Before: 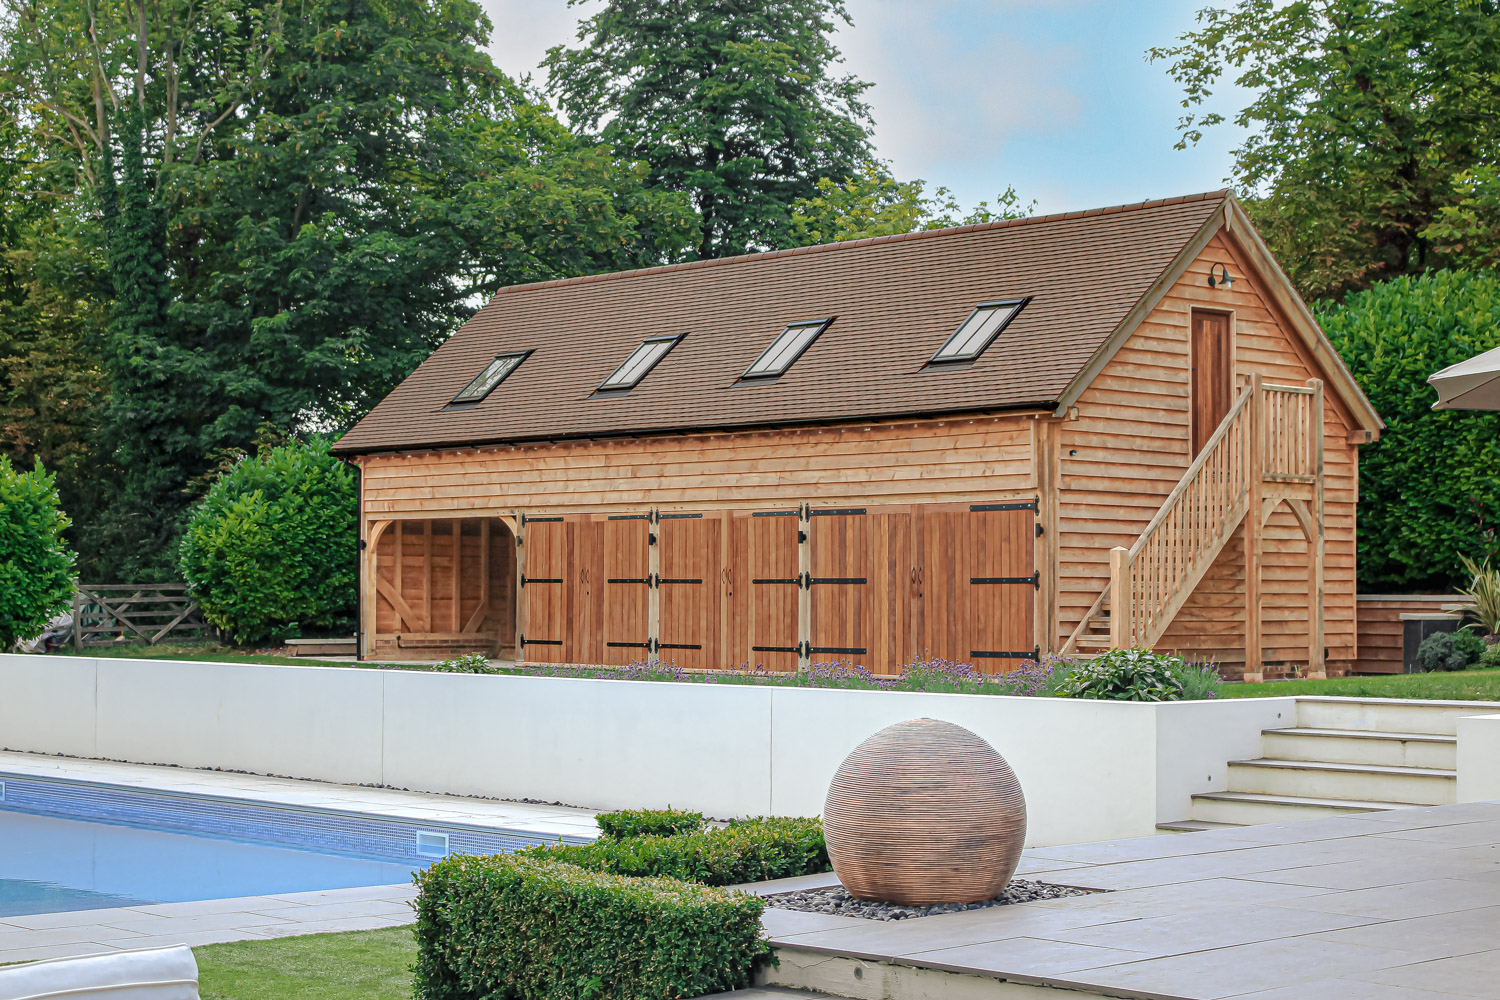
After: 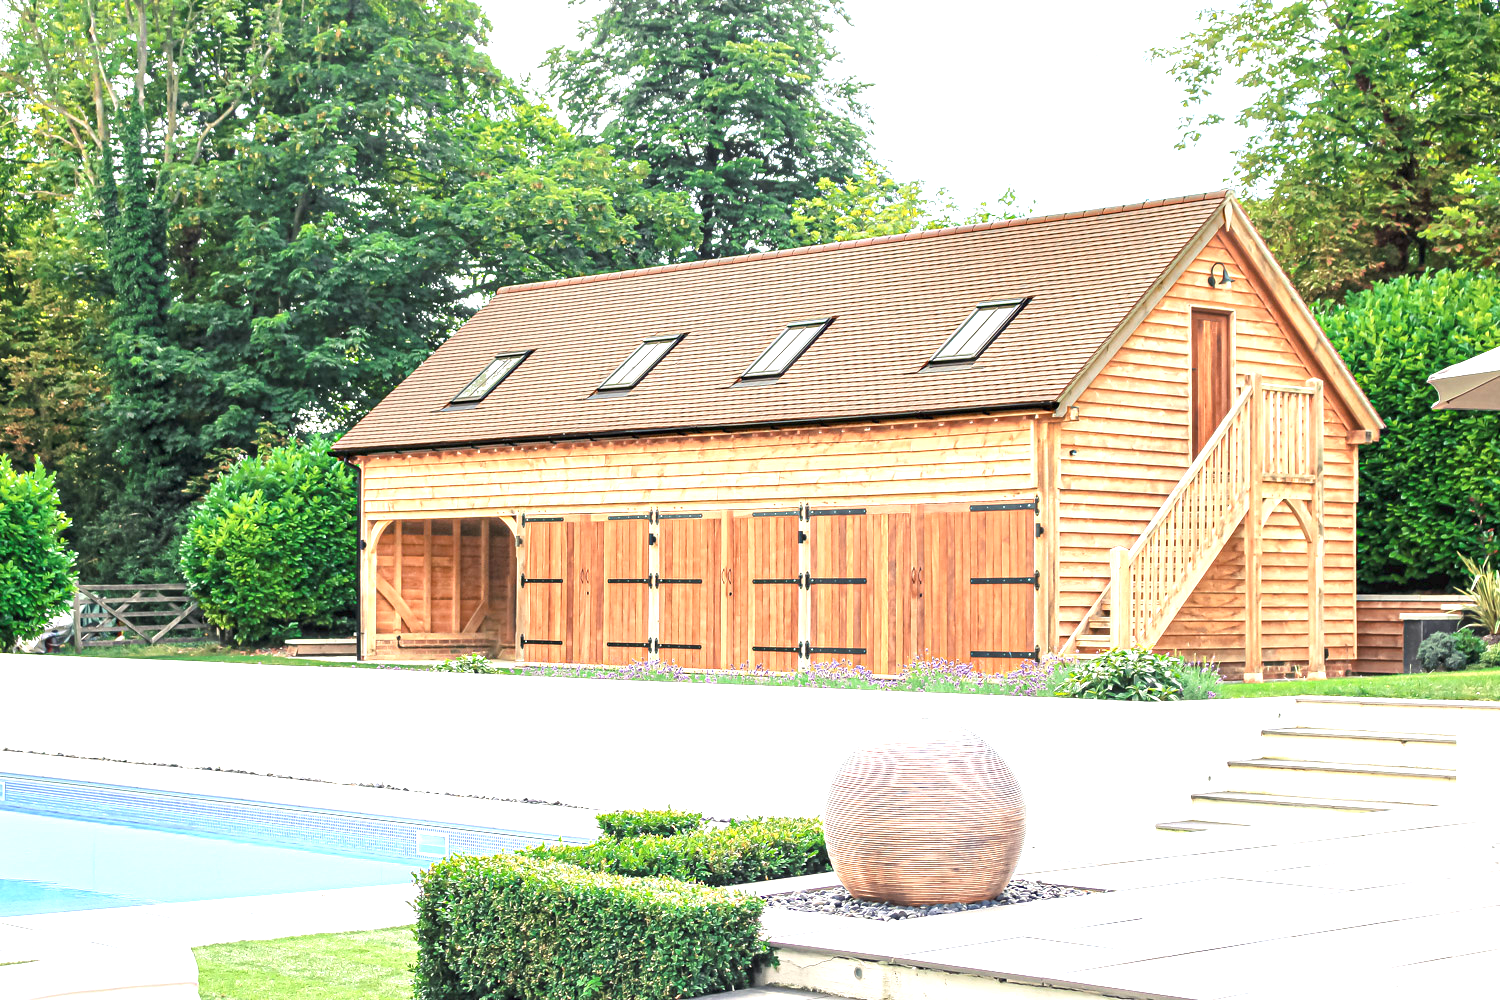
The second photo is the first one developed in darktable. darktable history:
exposure: black level correction 0, exposure 1.673 EV, compensate highlight preservation false
